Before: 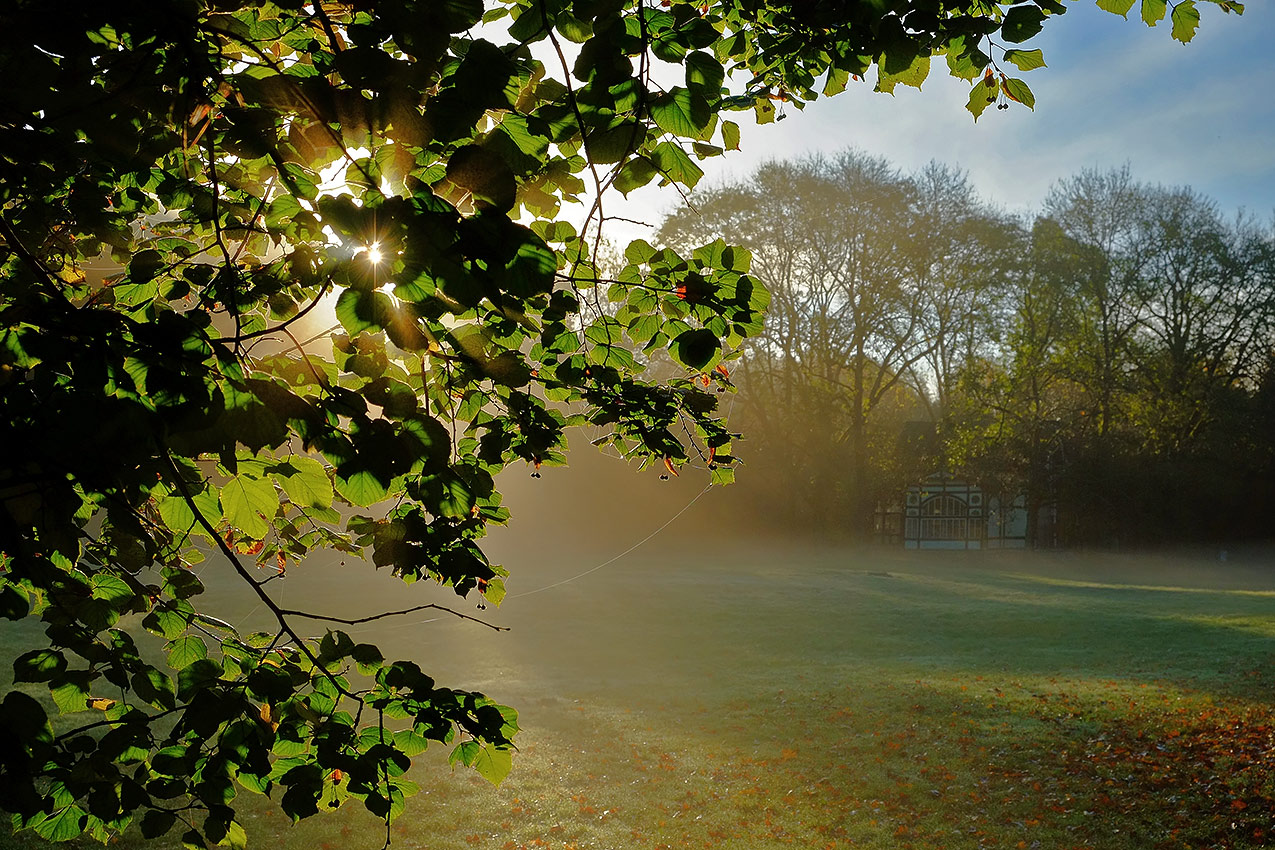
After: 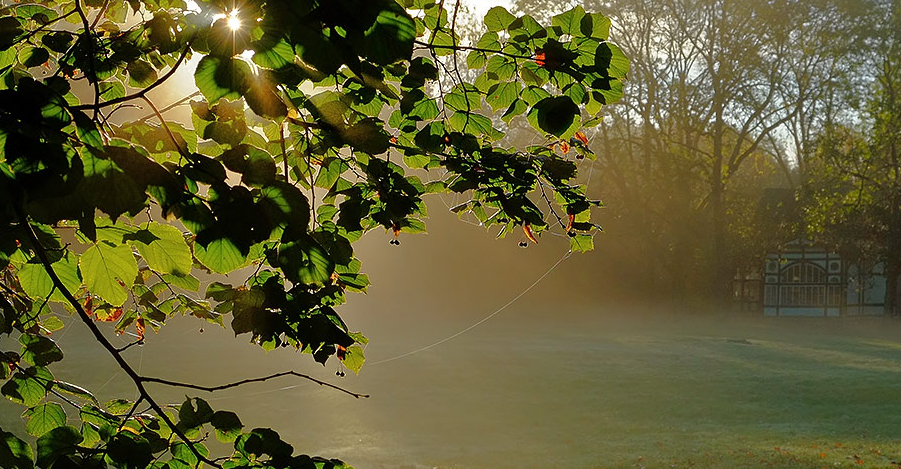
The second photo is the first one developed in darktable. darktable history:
crop: left 11.077%, top 27.472%, right 18.243%, bottom 17.269%
